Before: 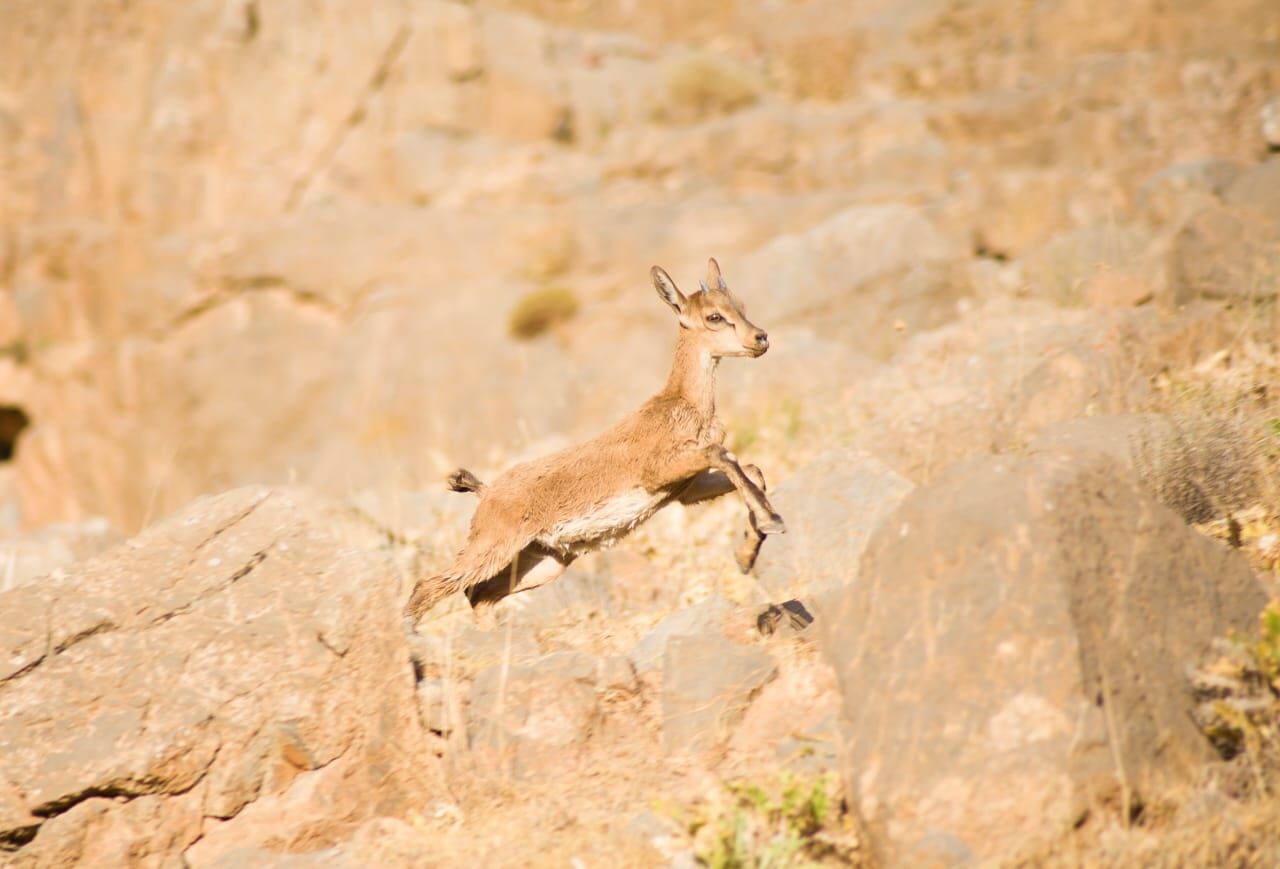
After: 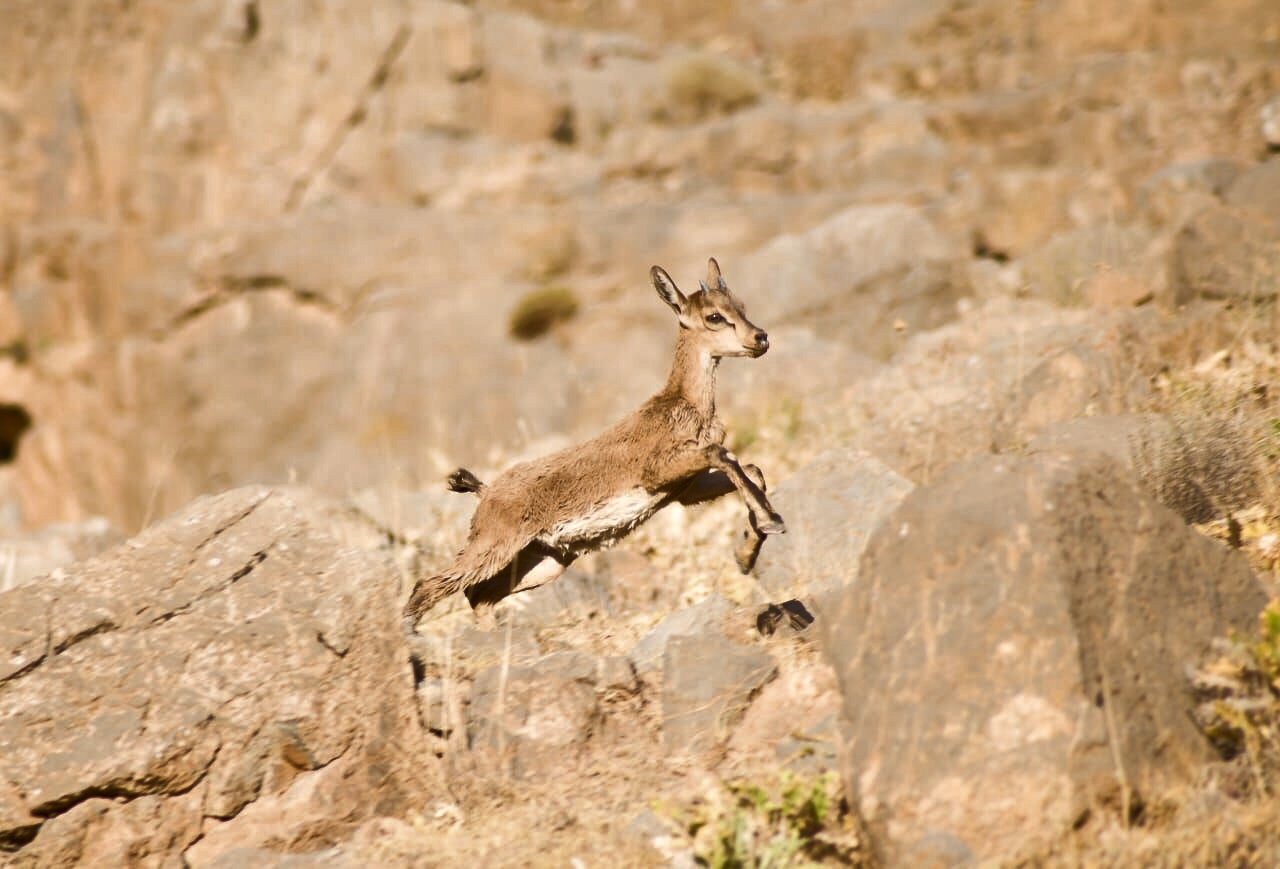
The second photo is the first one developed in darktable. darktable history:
shadows and highlights: radius 172.05, shadows 27.55, white point adjustment 3.21, highlights -68.62, highlights color adjustment 0.657%, soften with gaussian
